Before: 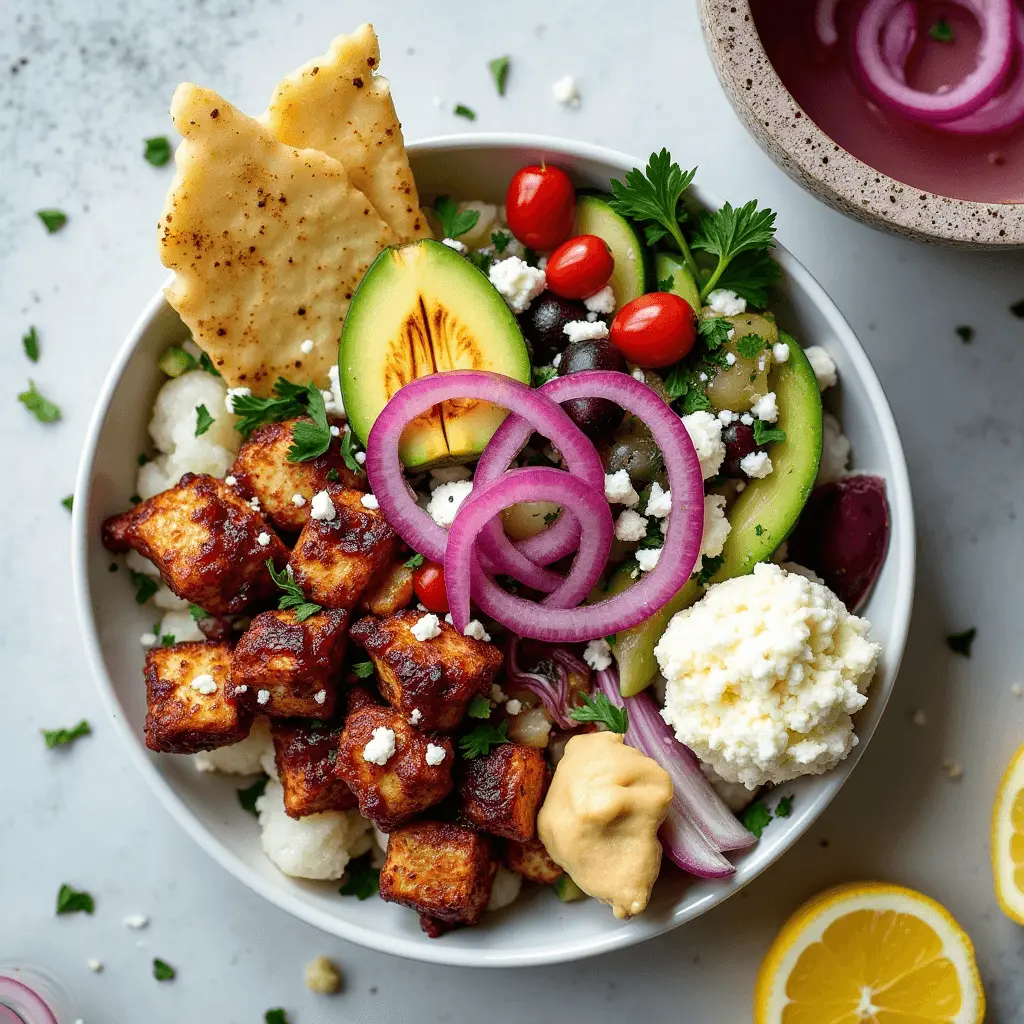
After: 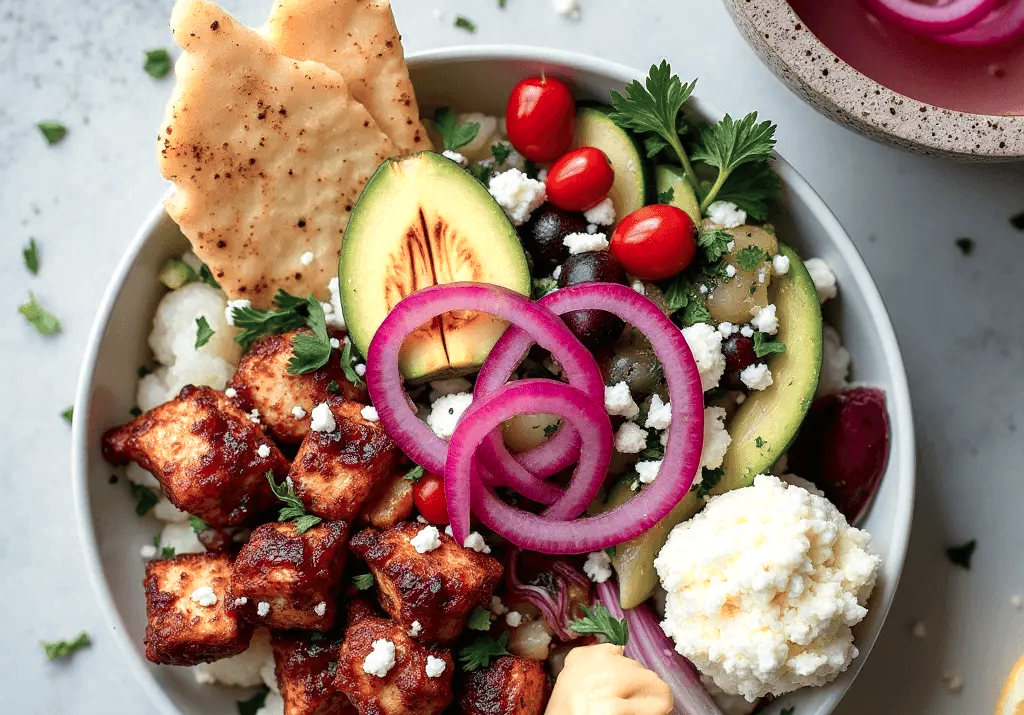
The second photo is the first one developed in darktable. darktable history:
crop and rotate: top 8.665%, bottom 21.415%
color zones: curves: ch0 [(0, 0.473) (0.001, 0.473) (0.226, 0.548) (0.4, 0.589) (0.525, 0.54) (0.728, 0.403) (0.999, 0.473) (1, 0.473)]; ch1 [(0, 0.619) (0.001, 0.619) (0.234, 0.388) (0.4, 0.372) (0.528, 0.422) (0.732, 0.53) (0.999, 0.619) (1, 0.619)]; ch2 [(0, 0.547) (0.001, 0.547) (0.226, 0.45) (0.4, 0.525) (0.525, 0.585) (0.8, 0.511) (0.999, 0.547) (1, 0.547)]
